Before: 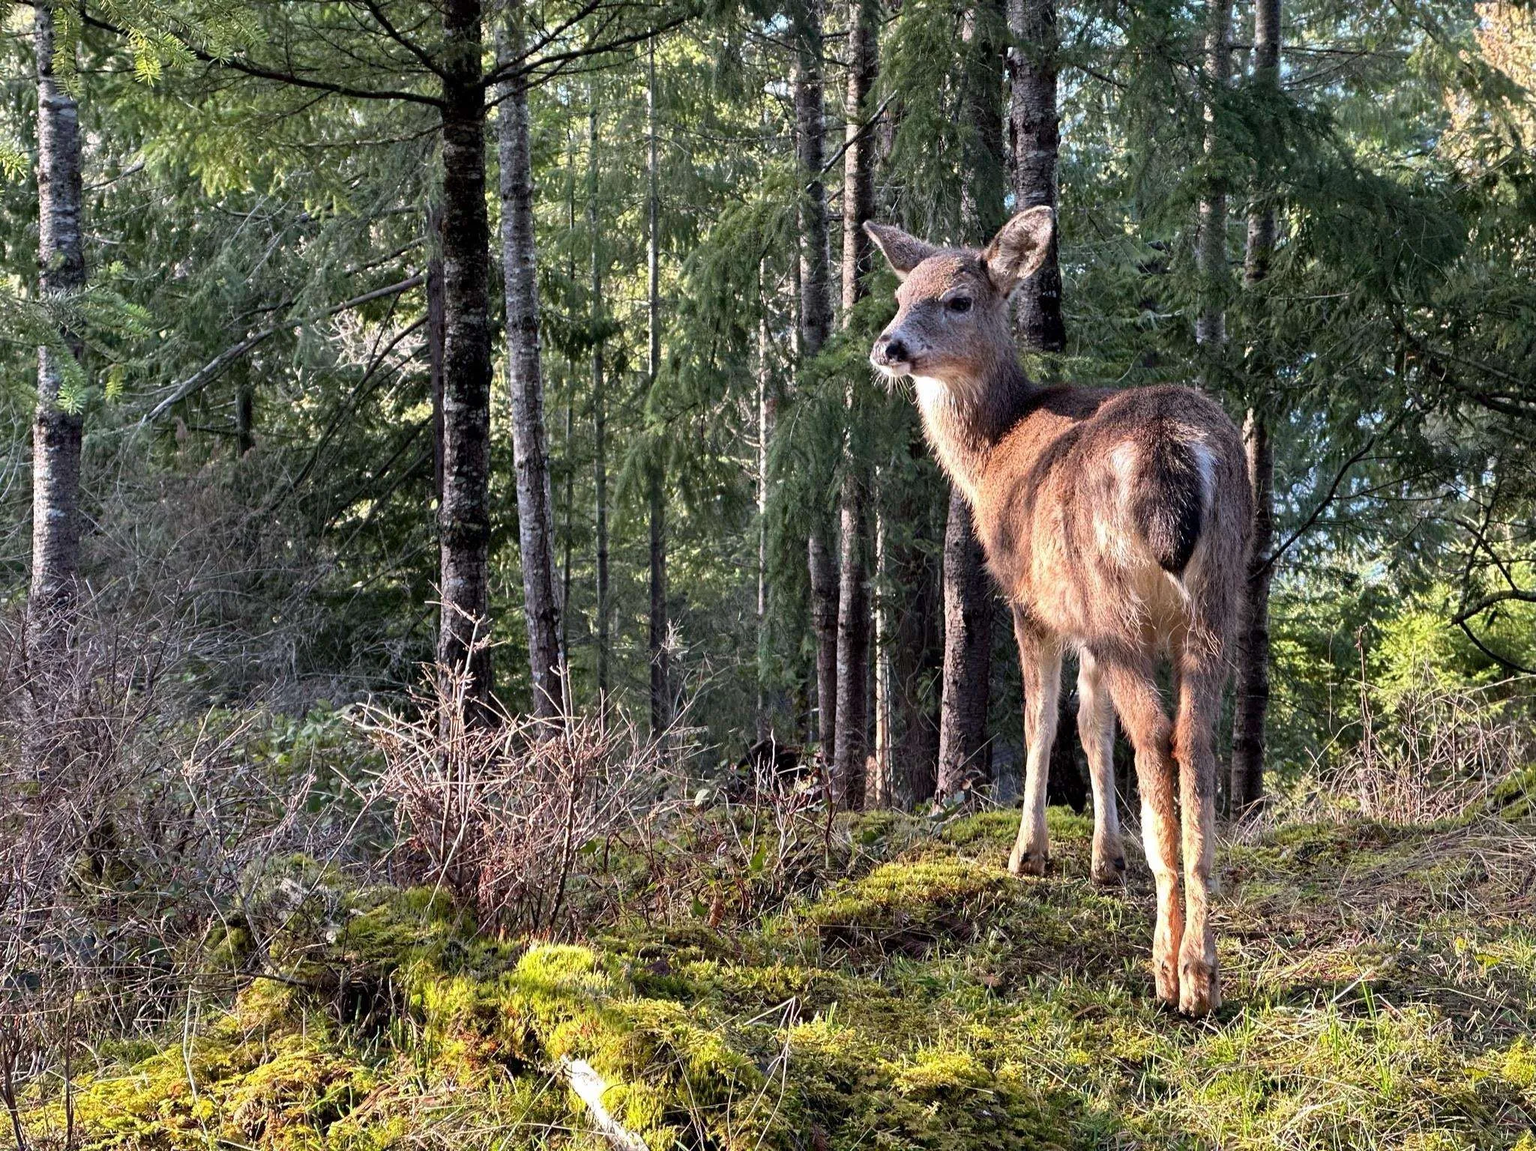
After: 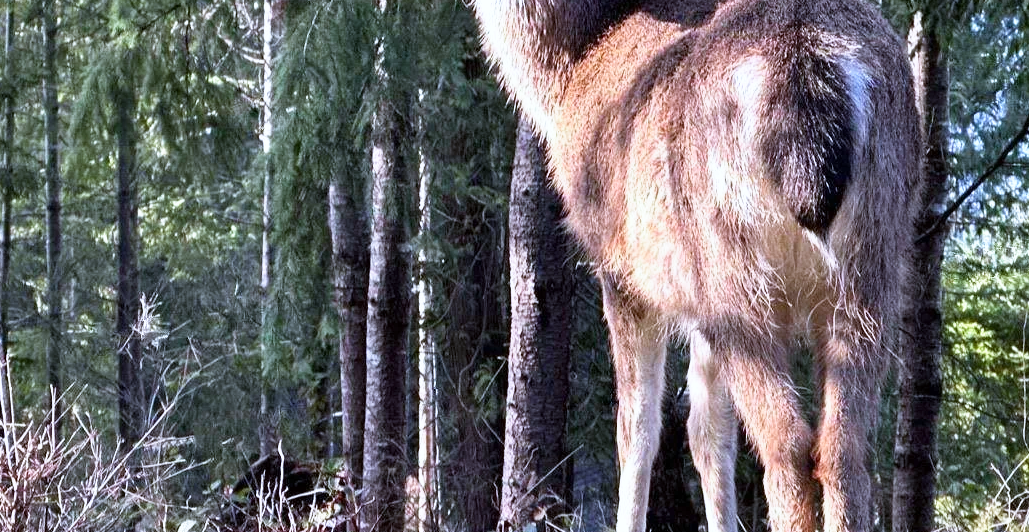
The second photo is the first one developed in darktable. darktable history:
white balance: red 0.948, green 1.02, blue 1.176
crop: left 36.607%, top 34.735%, right 13.146%, bottom 30.611%
base curve: curves: ch0 [(0, 0) (0.688, 0.865) (1, 1)], preserve colors none
